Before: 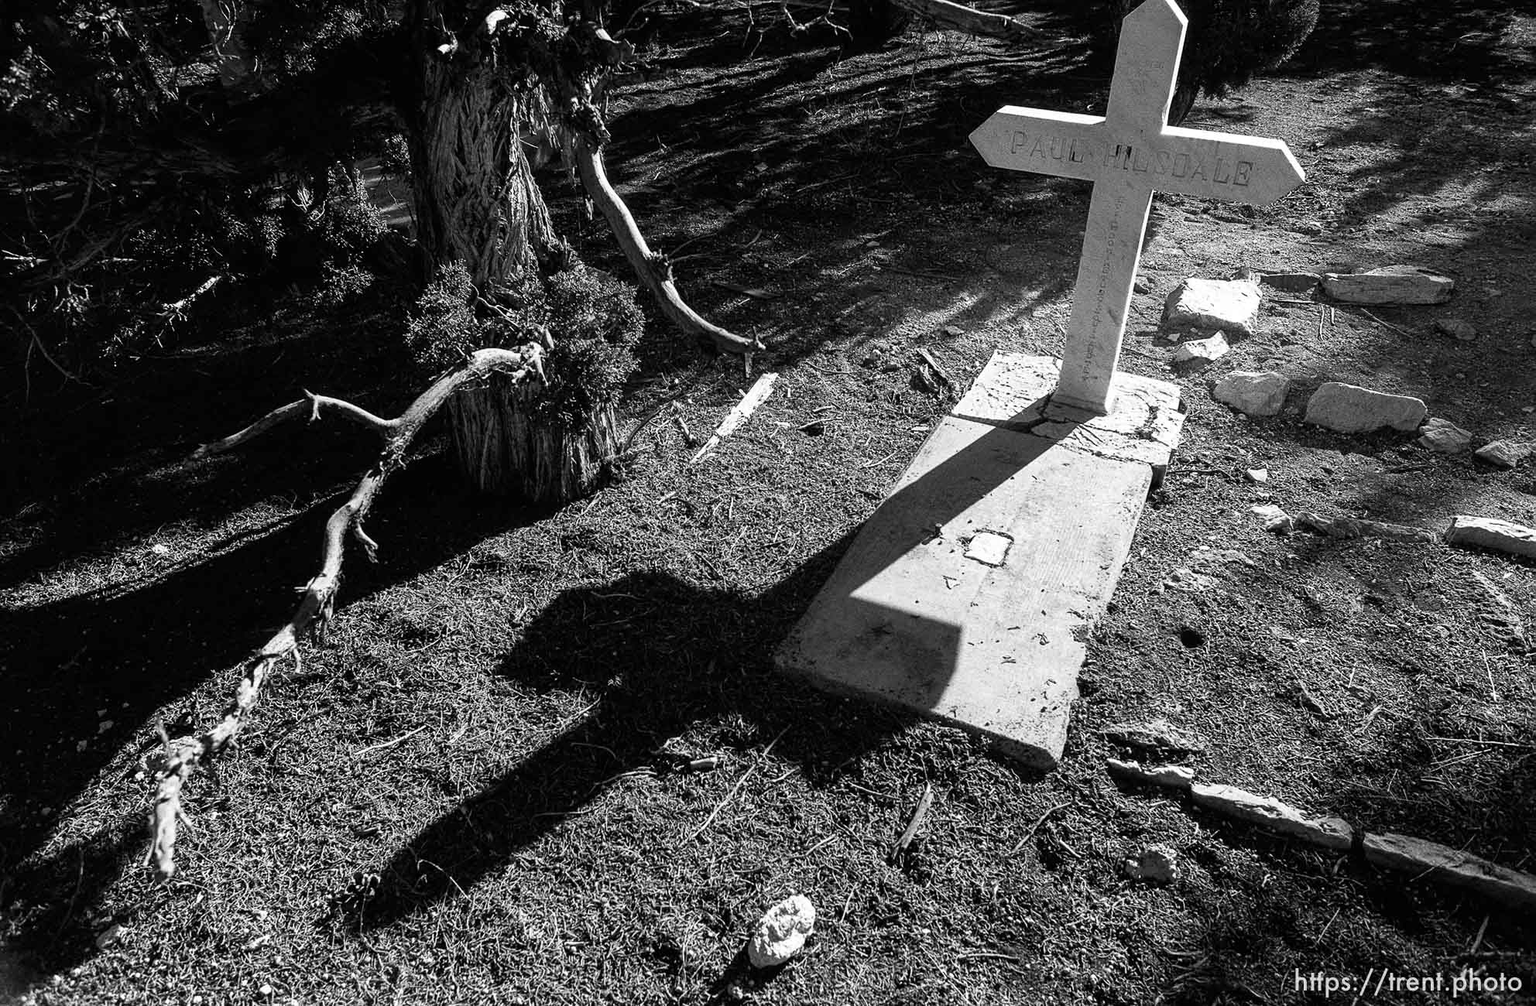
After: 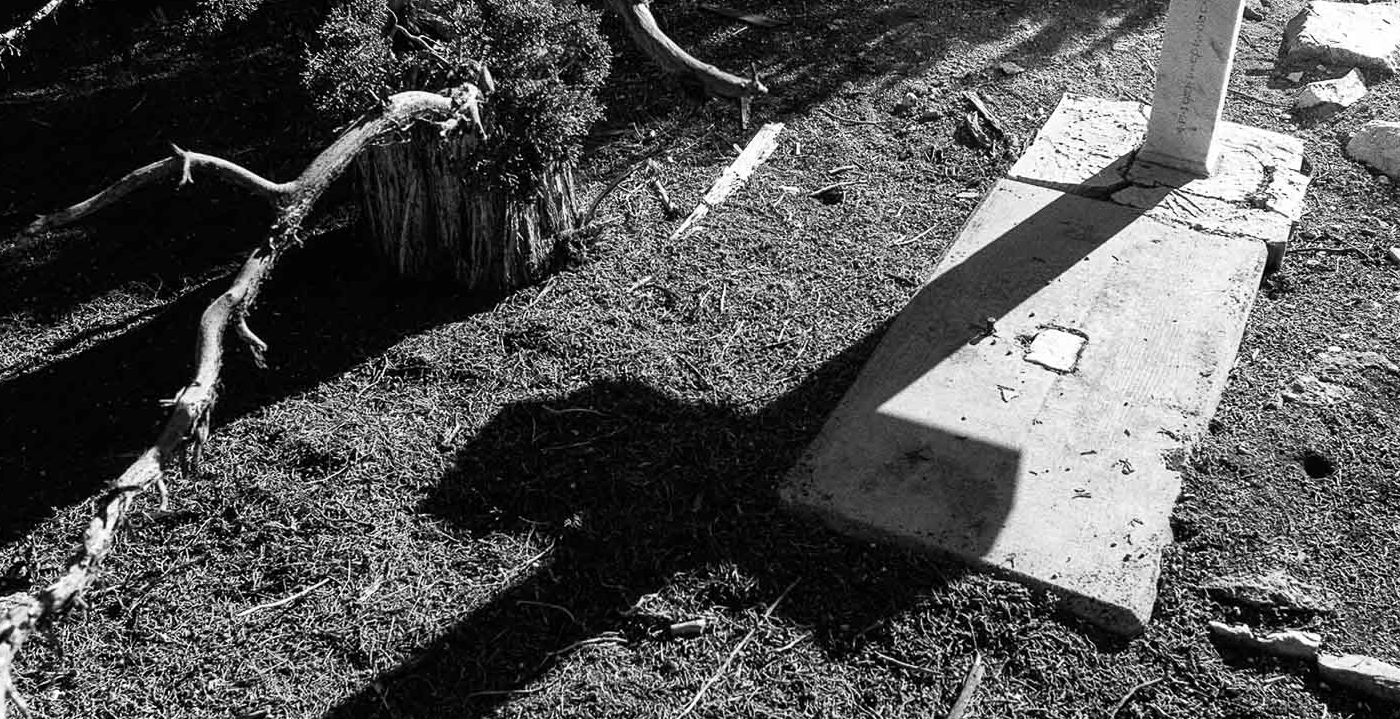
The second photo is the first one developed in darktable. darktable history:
crop: left 11.156%, top 27.625%, right 18.272%, bottom 16.99%
